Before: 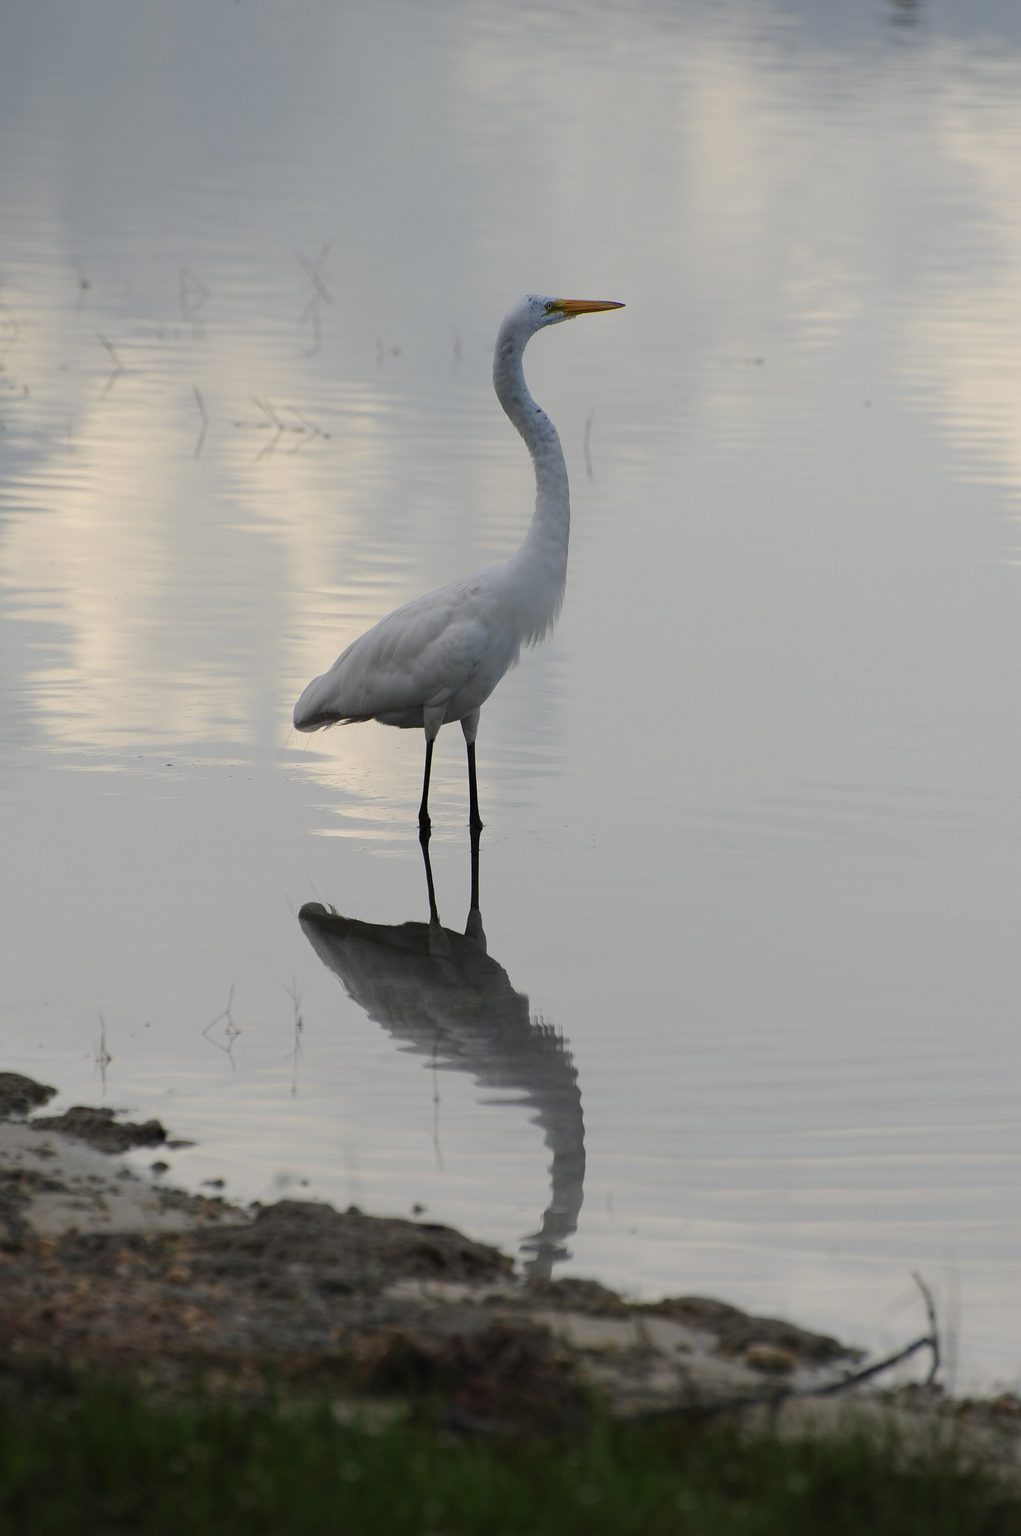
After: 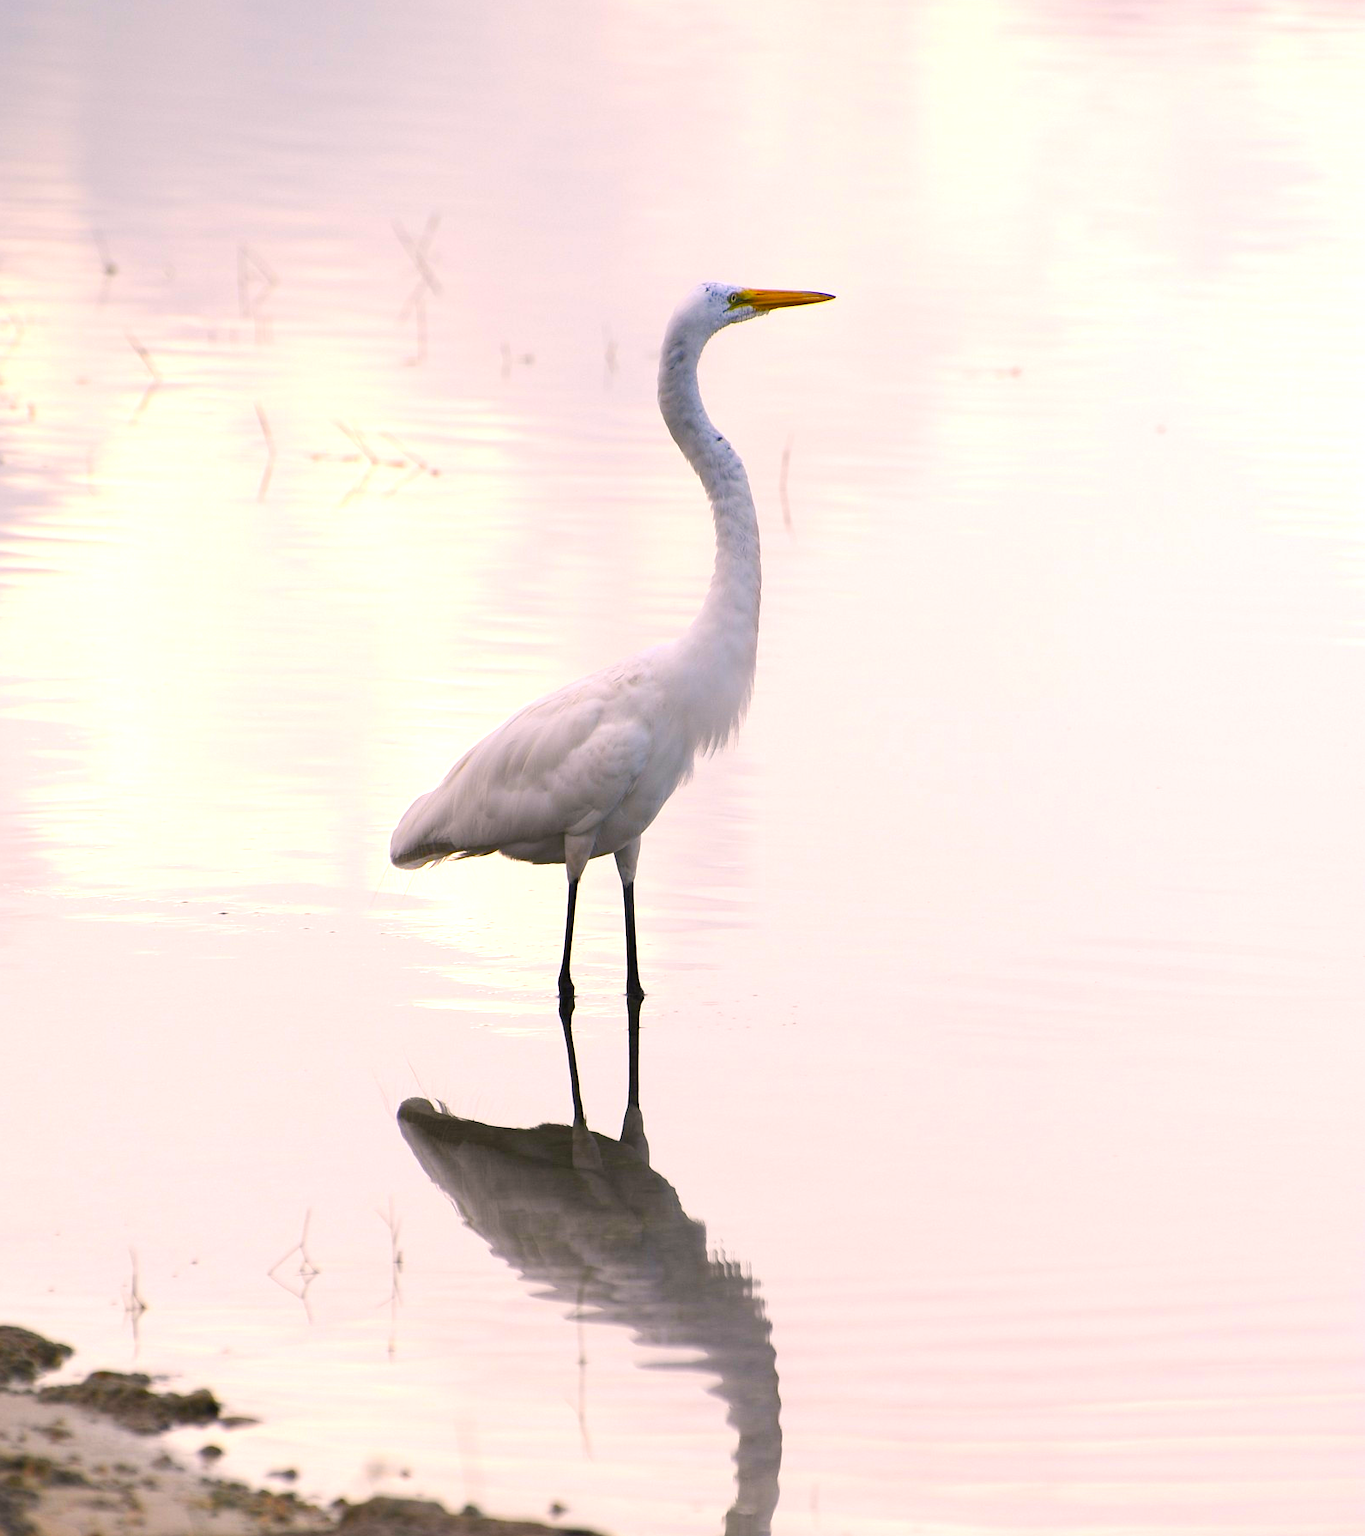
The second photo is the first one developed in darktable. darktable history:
crop: left 0.272%, top 5.496%, bottom 19.89%
exposure: black level correction 0, exposure 1.2 EV, compensate highlight preservation false
color correction: highlights a* 12.48, highlights b* 5.56
color balance rgb: perceptual saturation grading › global saturation 45.727%, perceptual saturation grading › highlights -24.878%, perceptual saturation grading › shadows 49.888%, global vibrance 20%
